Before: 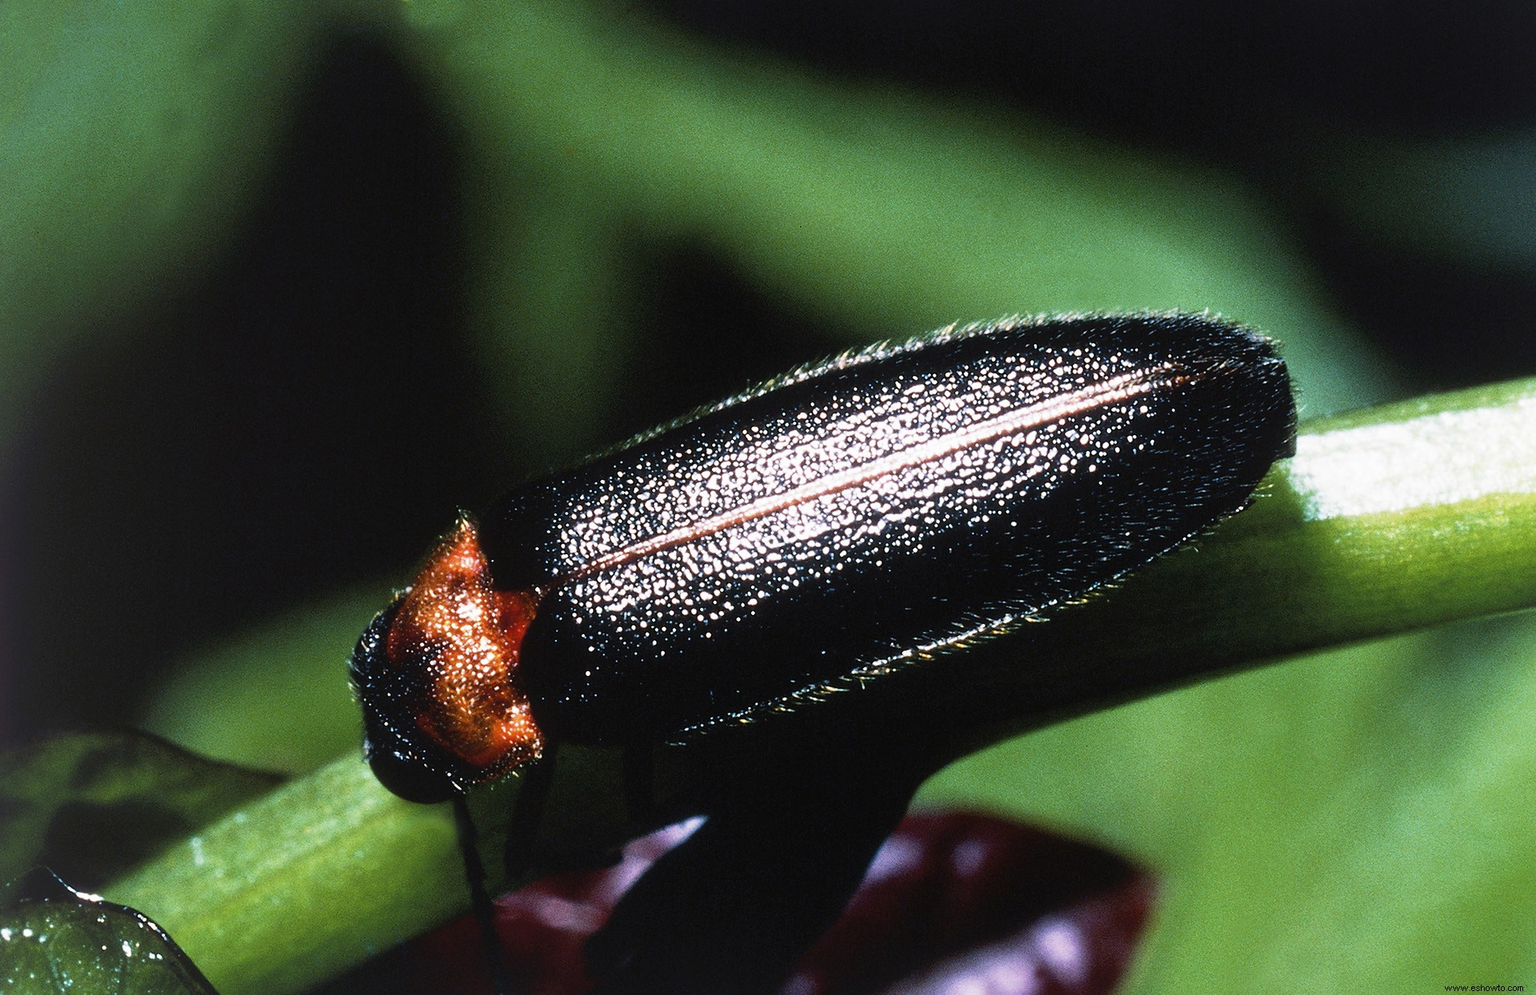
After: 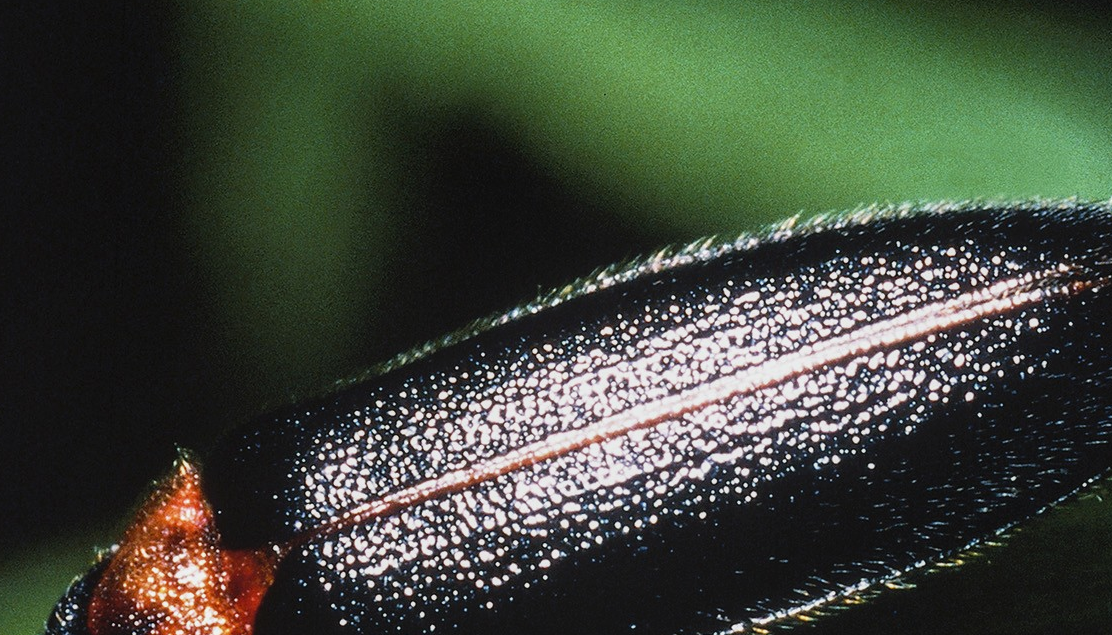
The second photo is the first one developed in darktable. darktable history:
crop: left 20.638%, top 15.258%, right 21.406%, bottom 33.665%
local contrast: detail 110%
